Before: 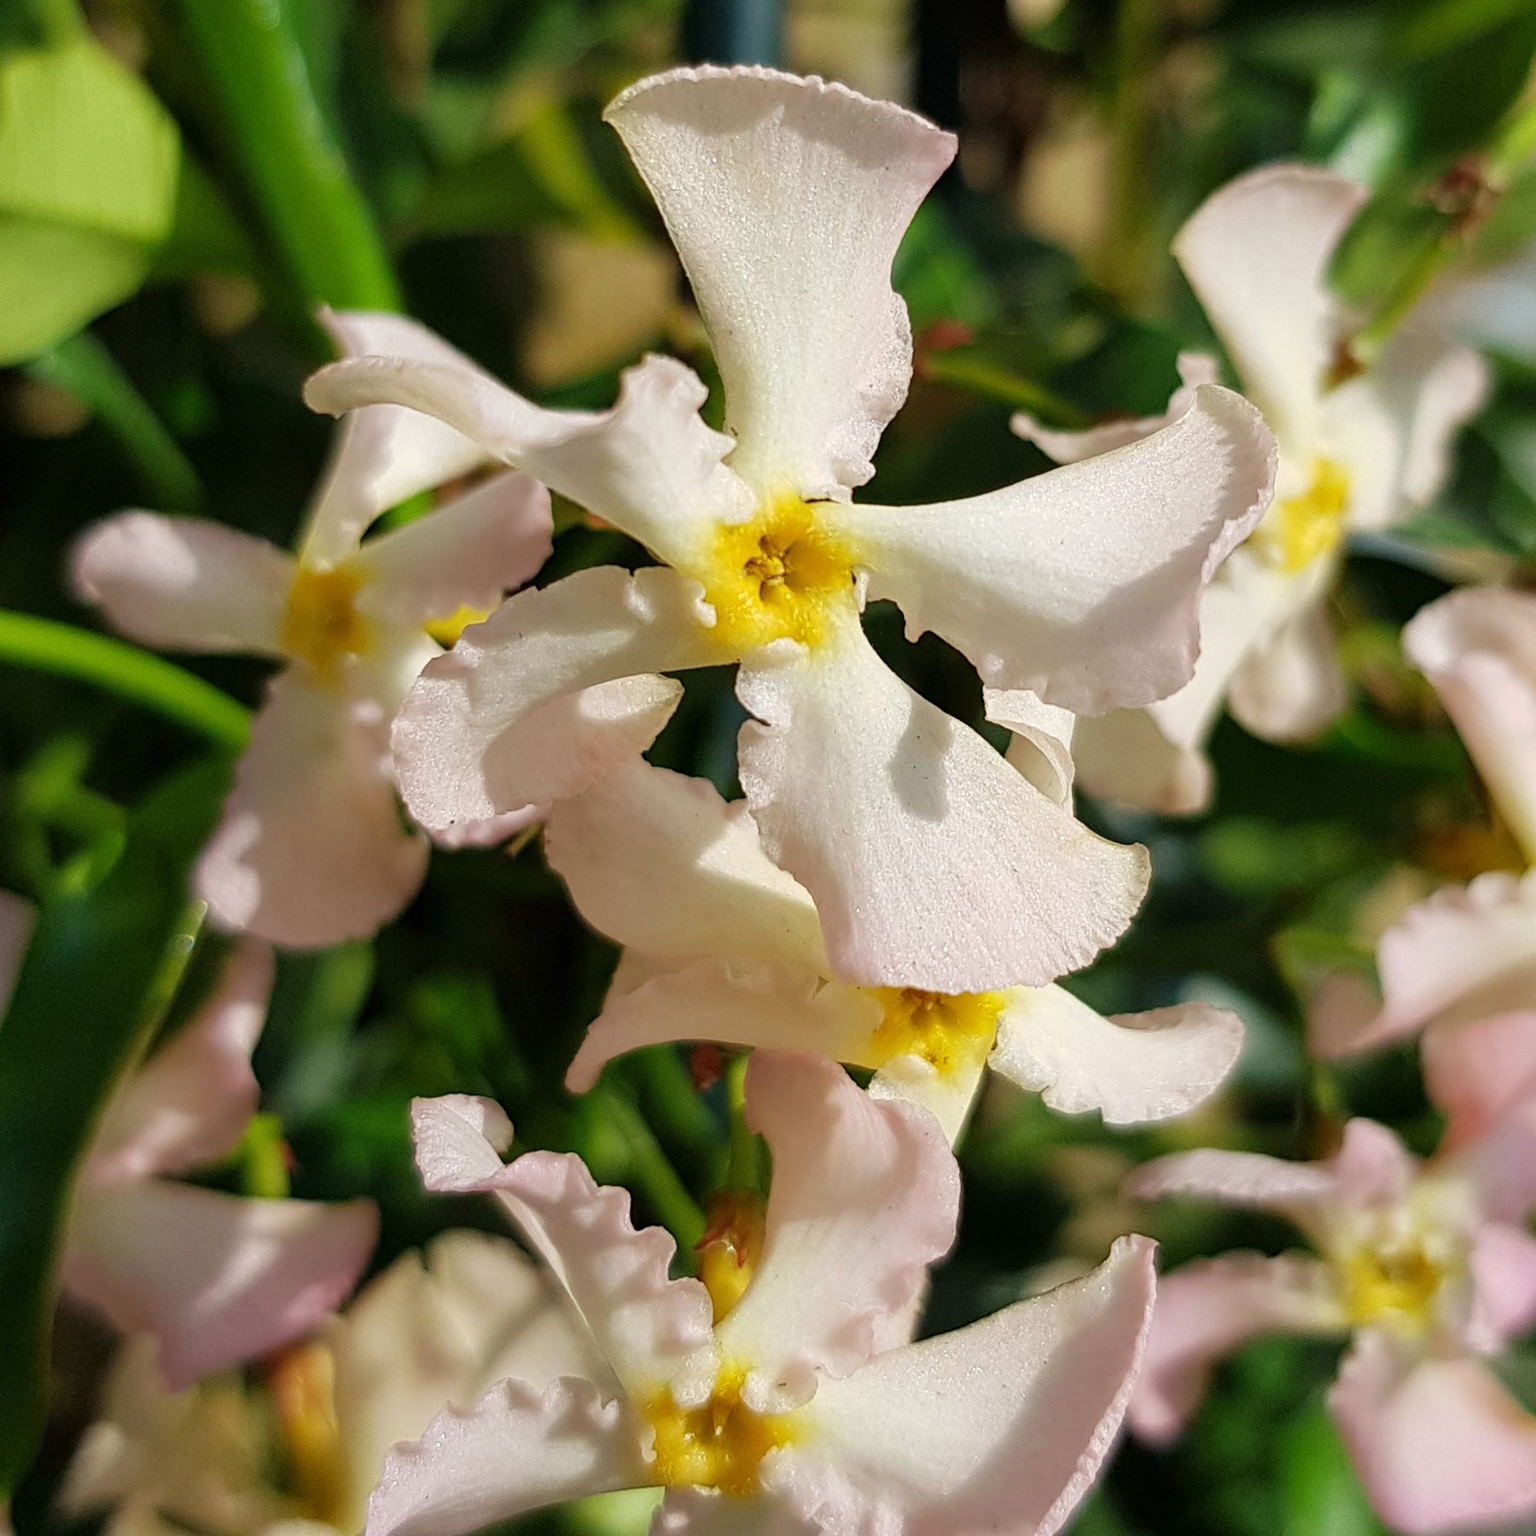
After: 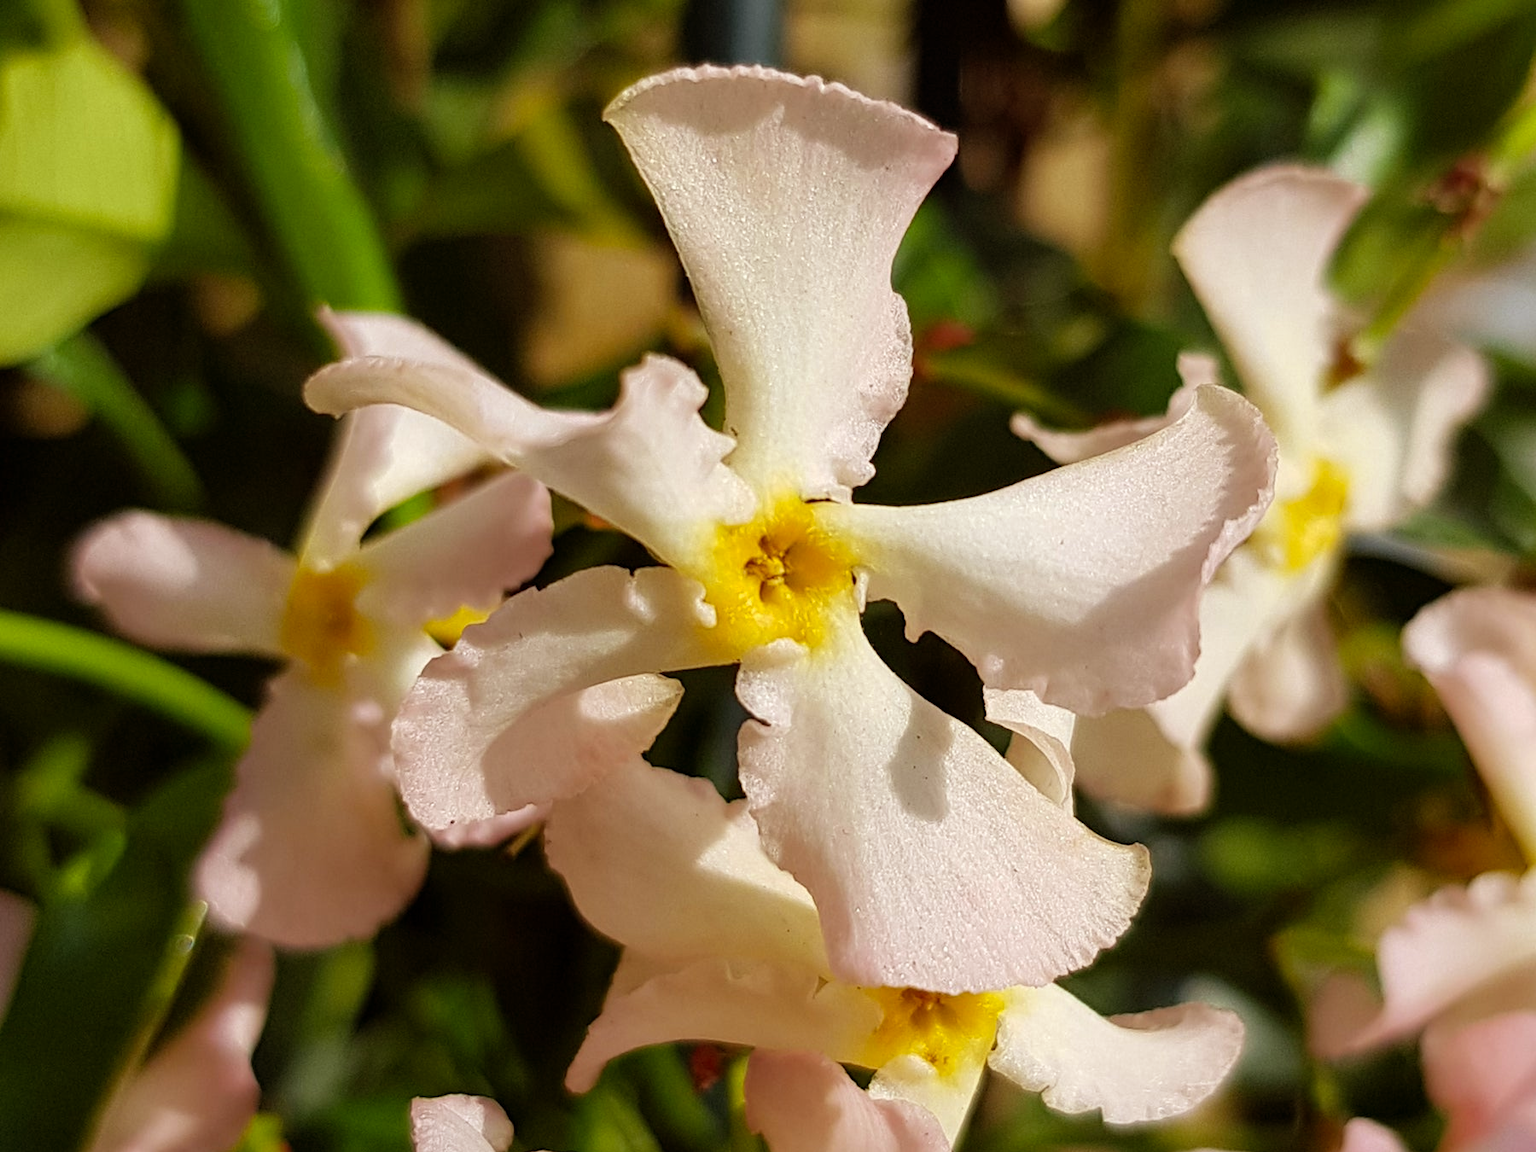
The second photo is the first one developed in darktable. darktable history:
rgb levels: mode RGB, independent channels, levels [[0, 0.5, 1], [0, 0.521, 1], [0, 0.536, 1]]
crop: bottom 24.988%
